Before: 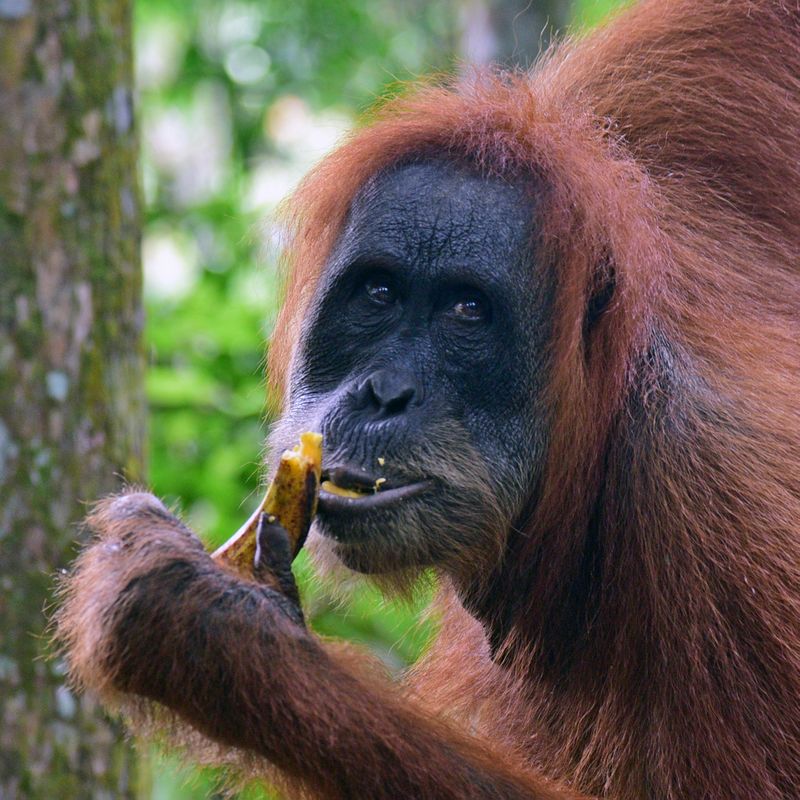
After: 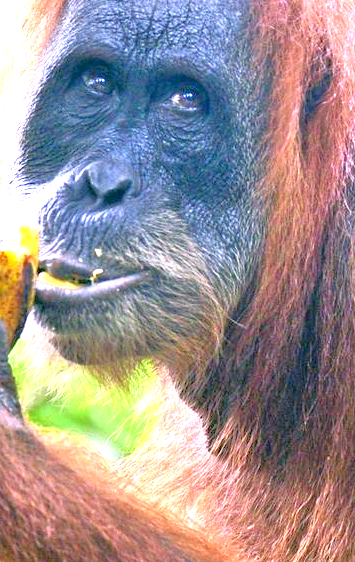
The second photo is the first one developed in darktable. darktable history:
exposure: black level correction 0.001, exposure 1.822 EV, compensate exposure bias true, compensate highlight preservation false
crop: left 35.432%, top 26.233%, right 20.145%, bottom 3.432%
tone equalizer: -7 EV 0.15 EV, -6 EV 0.6 EV, -5 EV 1.15 EV, -4 EV 1.33 EV, -3 EV 1.15 EV, -2 EV 0.6 EV, -1 EV 0.15 EV, mask exposure compensation -0.5 EV
